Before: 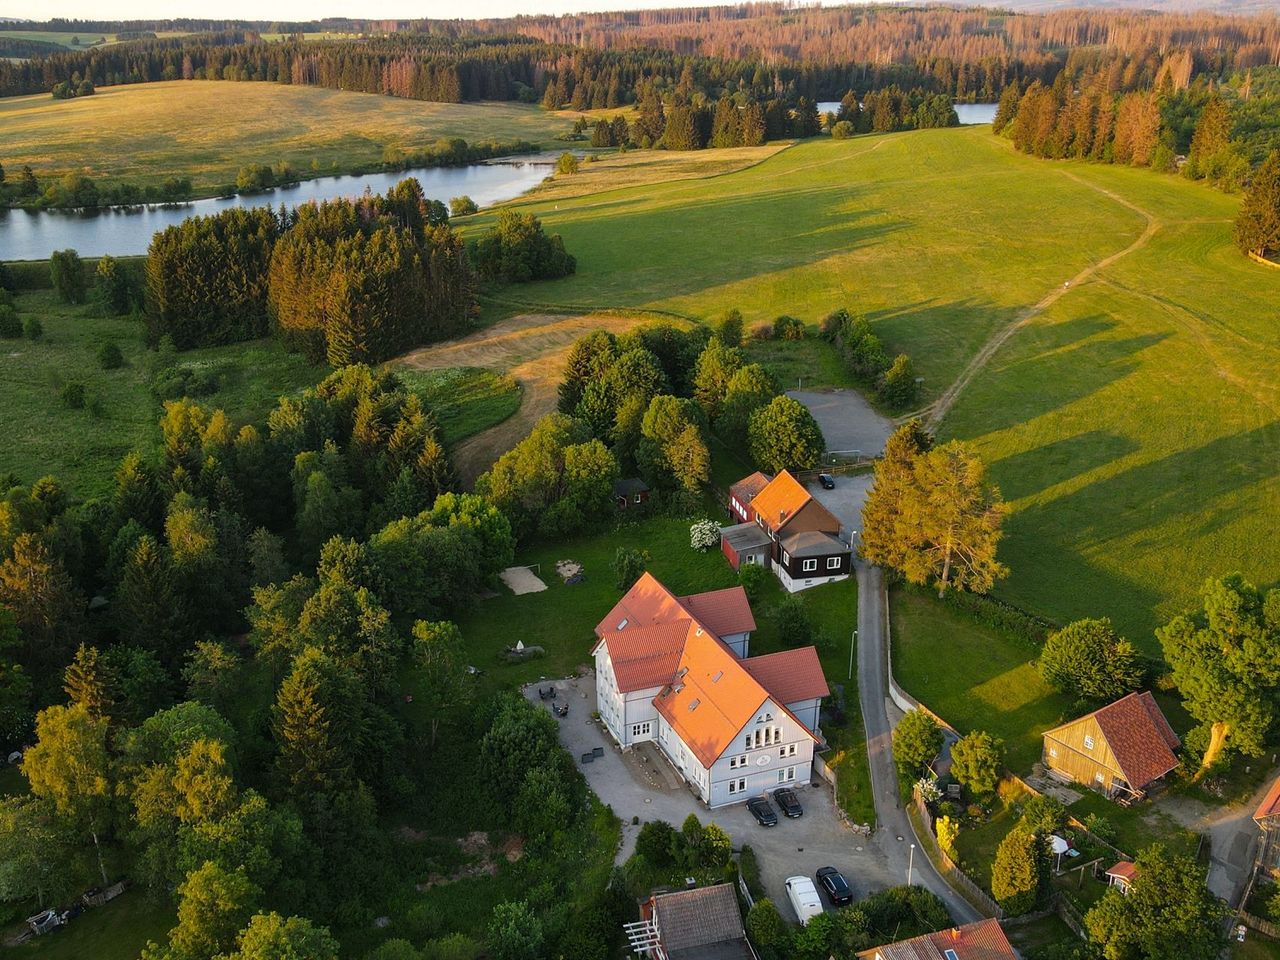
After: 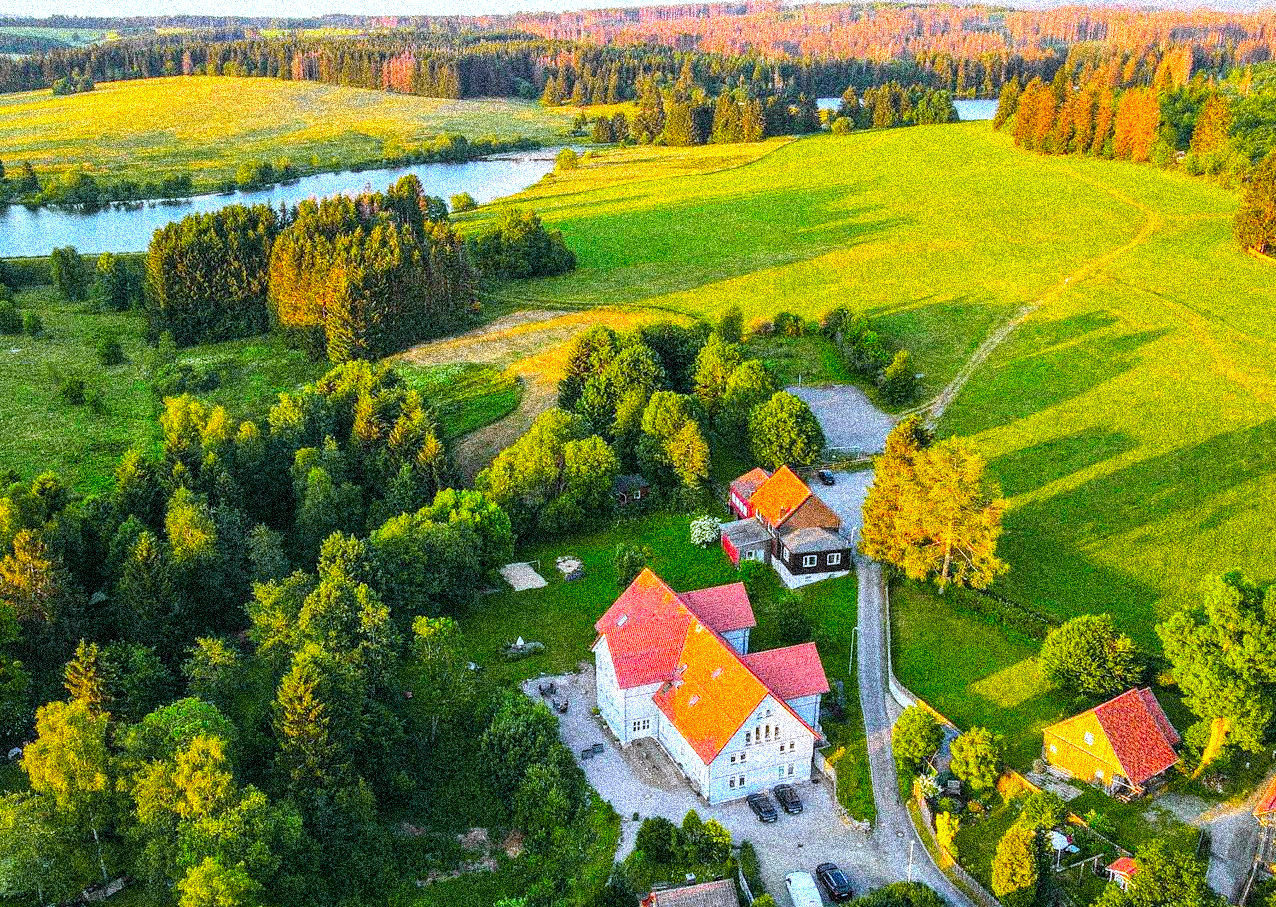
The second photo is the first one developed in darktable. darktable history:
exposure: black level correction 0, exposure 0.877 EV, compensate exposure bias true, compensate highlight preservation false
local contrast: detail 130%
crop: top 0.448%, right 0.264%, bottom 5.045%
white balance: red 0.924, blue 1.095
color calibration: illuminant custom, x 0.348, y 0.366, temperature 4940.58 K
contrast brightness saturation: saturation 0.5
tone curve: curves: ch0 [(0, 0.005) (0.103, 0.097) (0.18, 0.207) (0.384, 0.465) (0.491, 0.585) (0.629, 0.726) (0.84, 0.866) (1, 0.947)]; ch1 [(0, 0) (0.172, 0.123) (0.324, 0.253) (0.396, 0.388) (0.478, 0.461) (0.499, 0.497) (0.532, 0.515) (0.57, 0.584) (0.635, 0.675) (0.805, 0.892) (1, 1)]; ch2 [(0, 0) (0.411, 0.424) (0.496, 0.501) (0.515, 0.507) (0.553, 0.562) (0.604, 0.642) (0.708, 0.768) (0.839, 0.916) (1, 1)], color space Lab, independent channels, preserve colors none
grain: coarseness 3.75 ISO, strength 100%, mid-tones bias 0%
